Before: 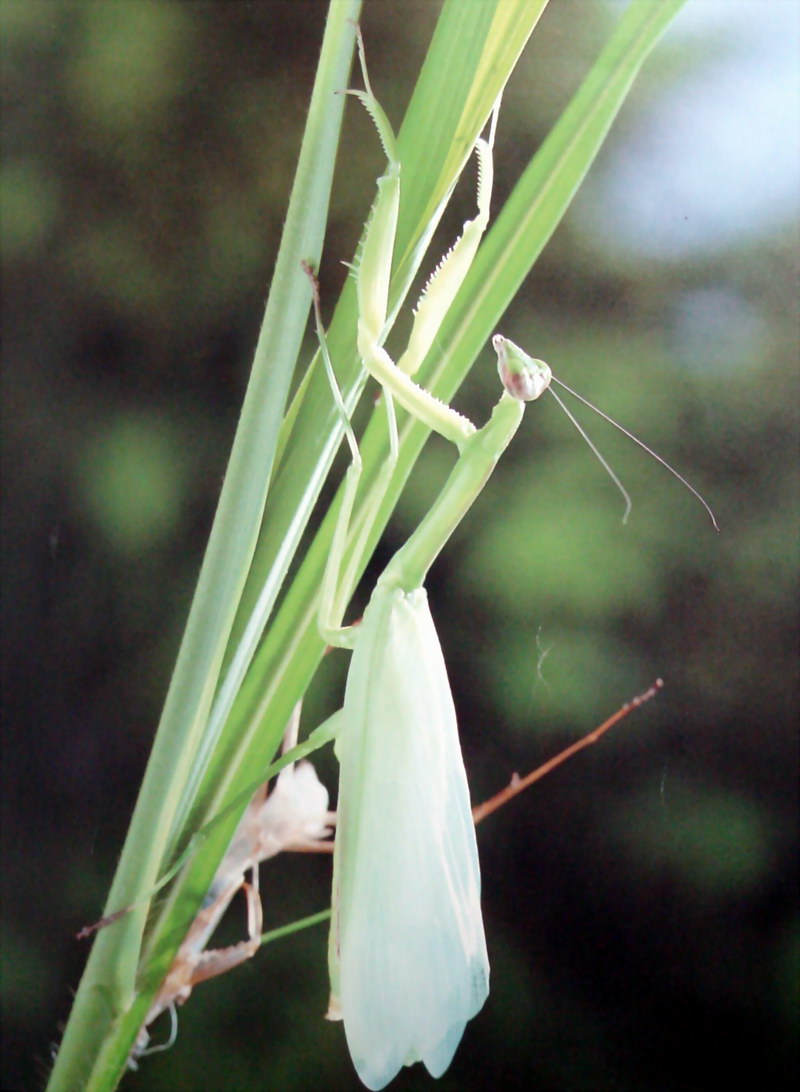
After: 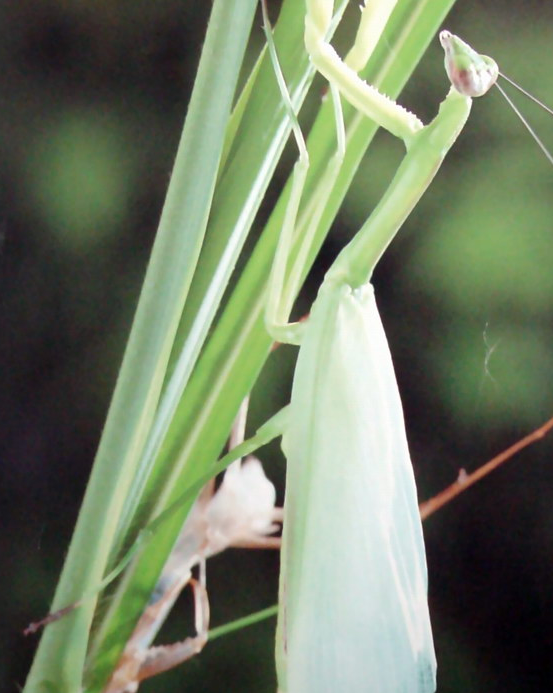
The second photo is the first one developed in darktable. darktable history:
crop: left 6.632%, top 27.876%, right 24.155%, bottom 8.661%
